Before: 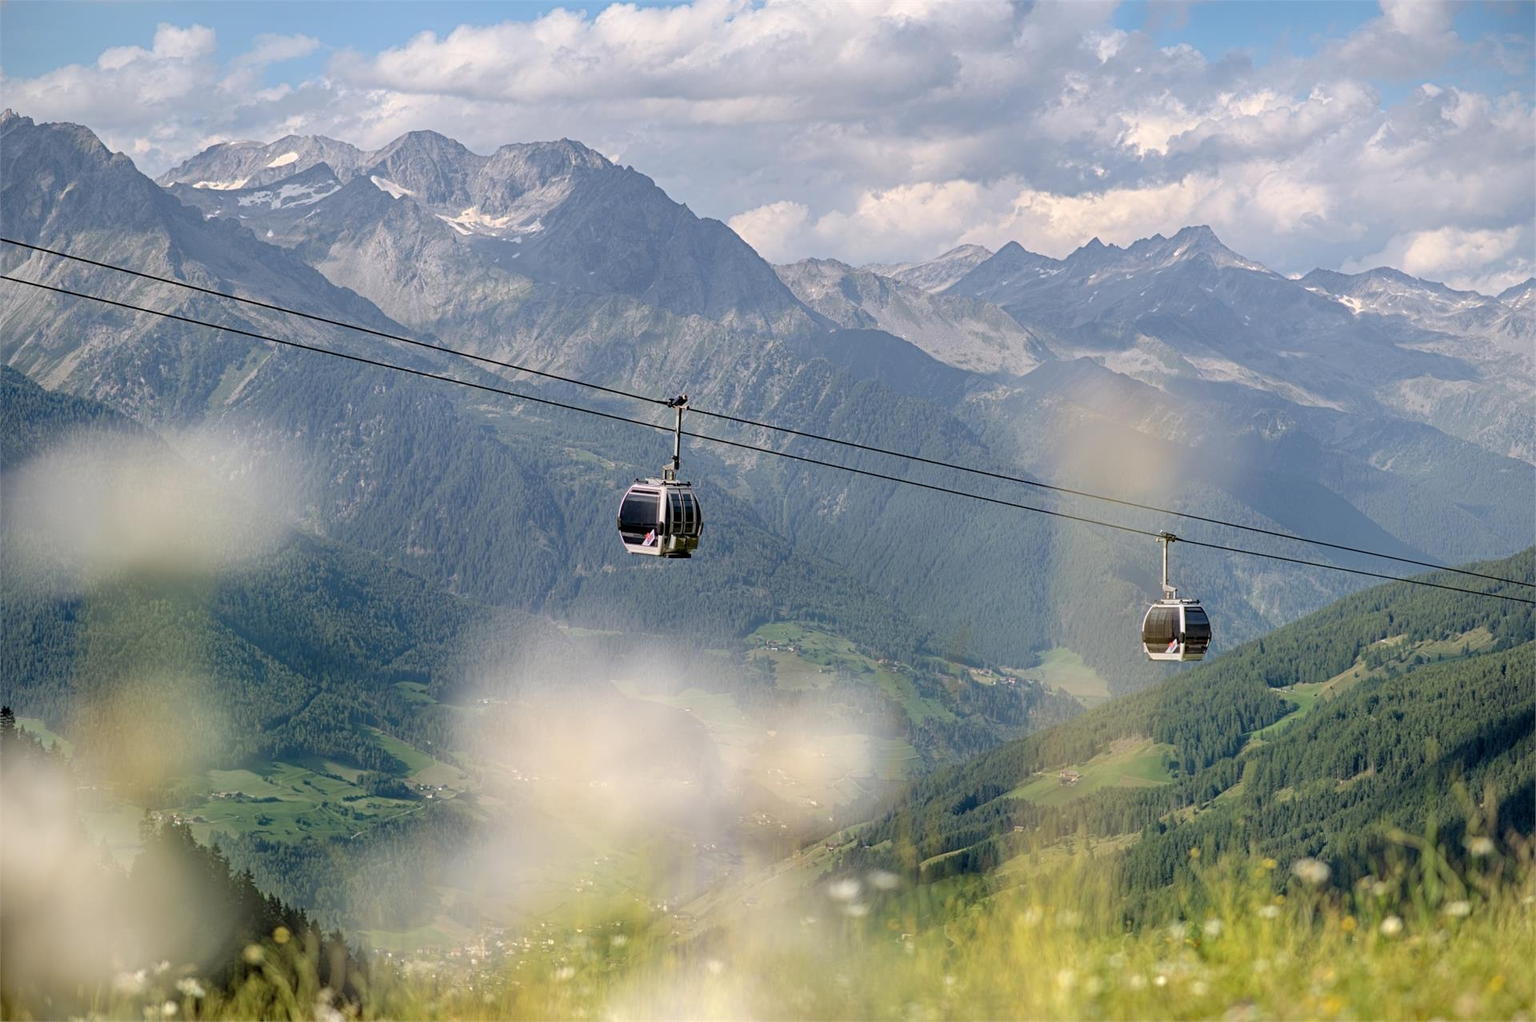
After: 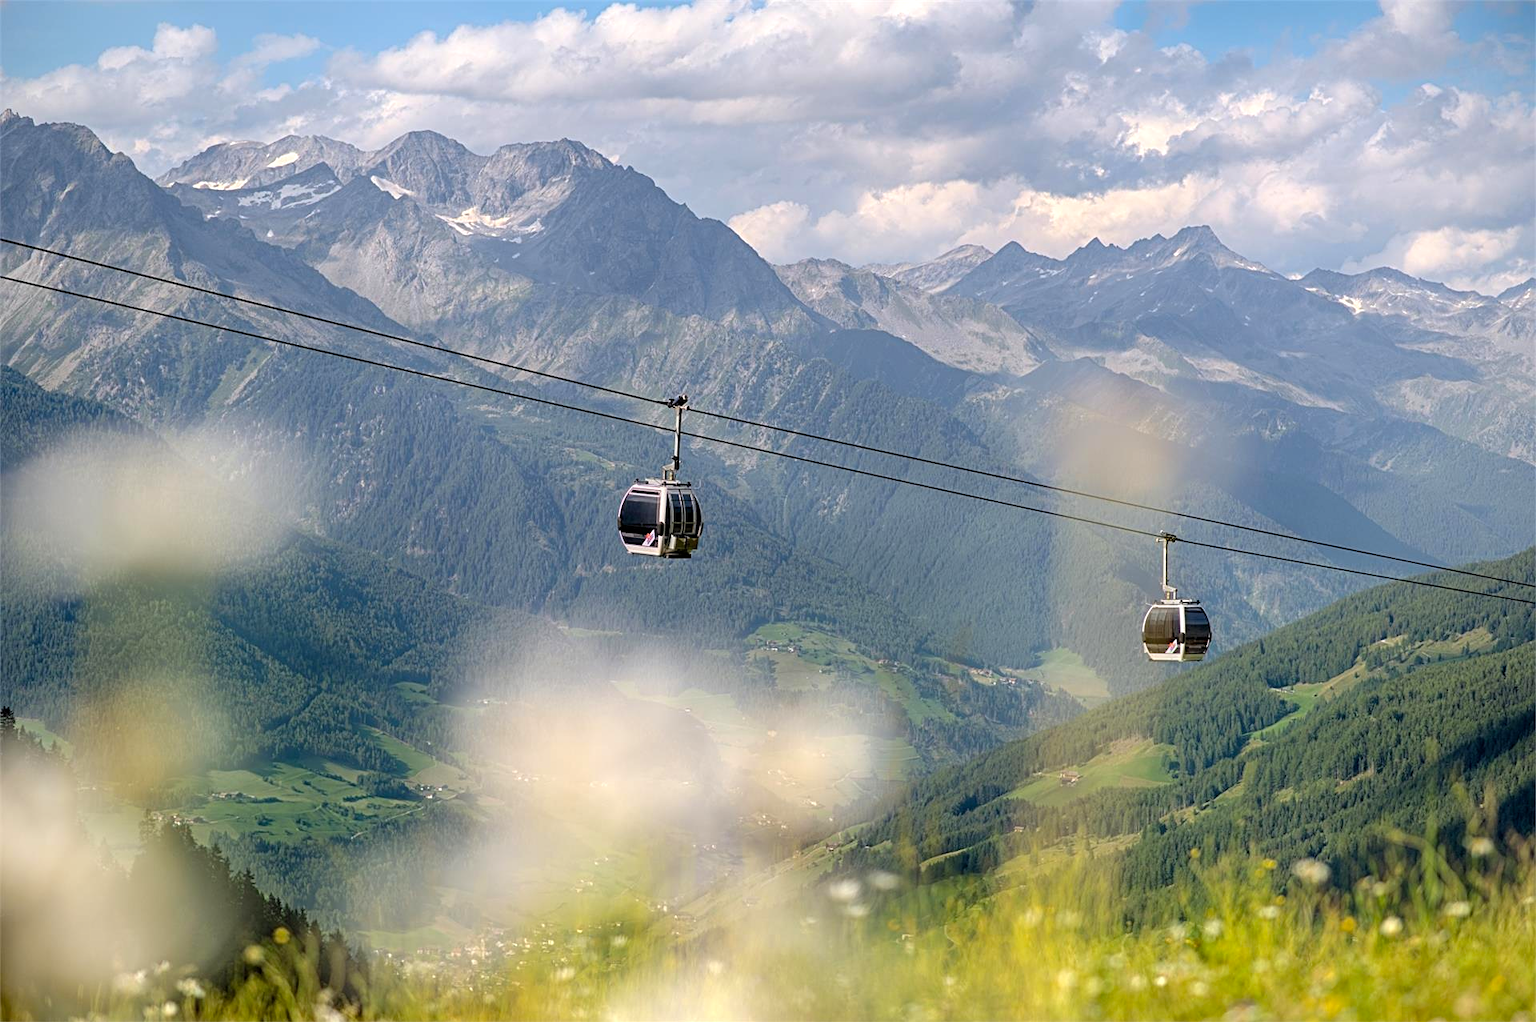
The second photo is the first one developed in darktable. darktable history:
sharpen: amount 0.215
color balance rgb: perceptual saturation grading › global saturation 19.553%, perceptual brilliance grading › global brilliance 2.964%, contrast 4.462%
